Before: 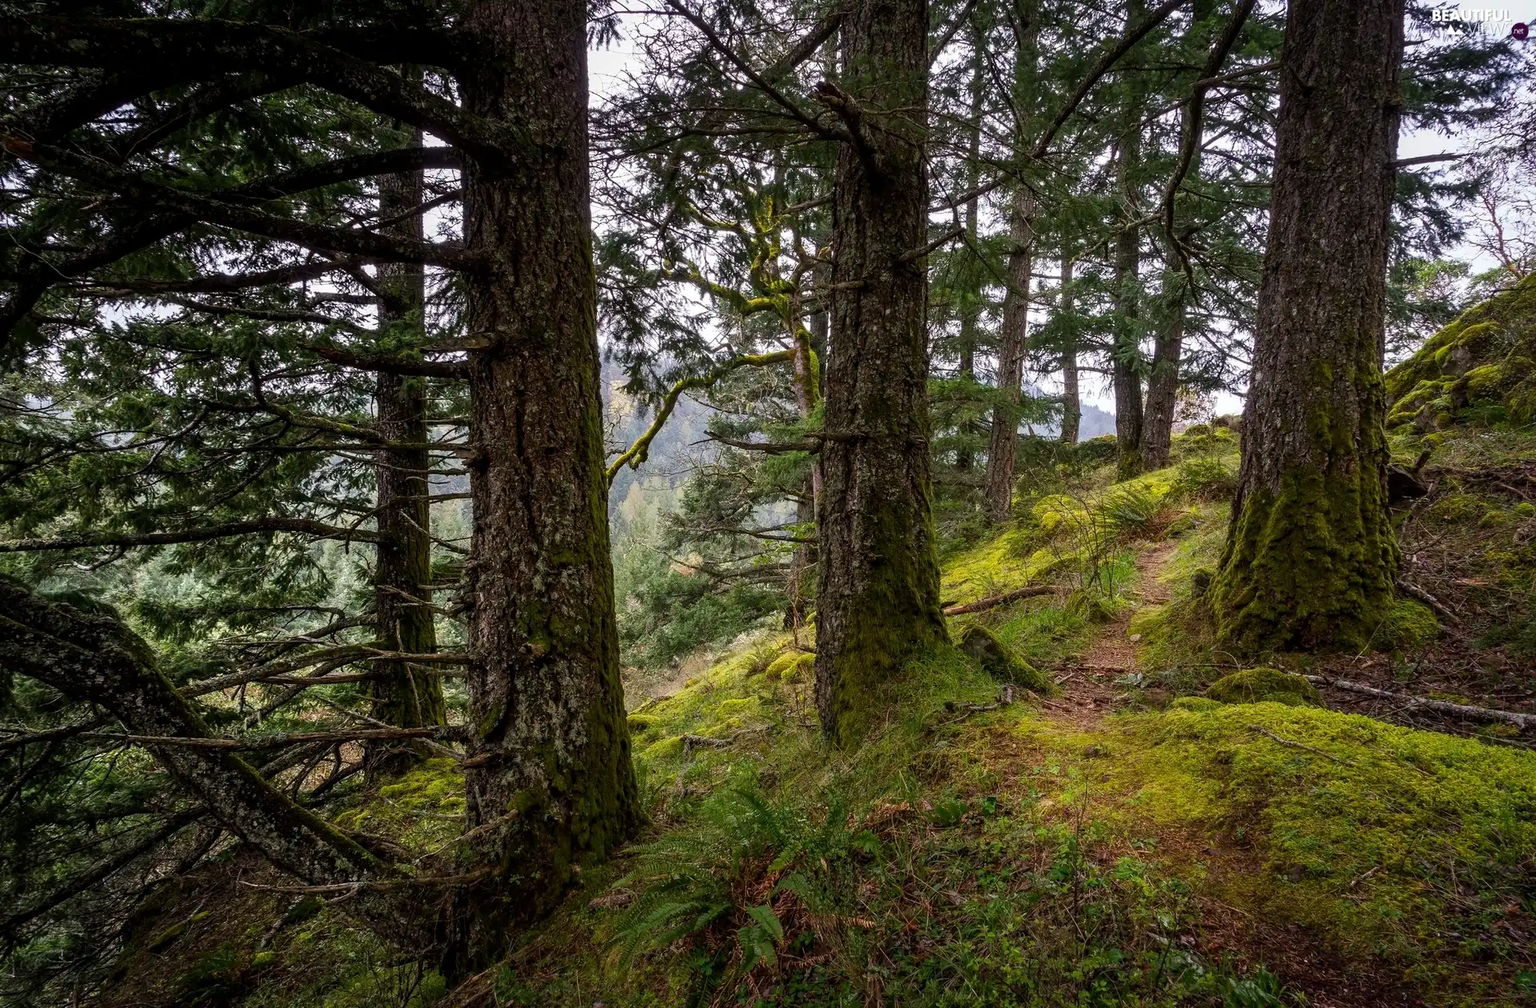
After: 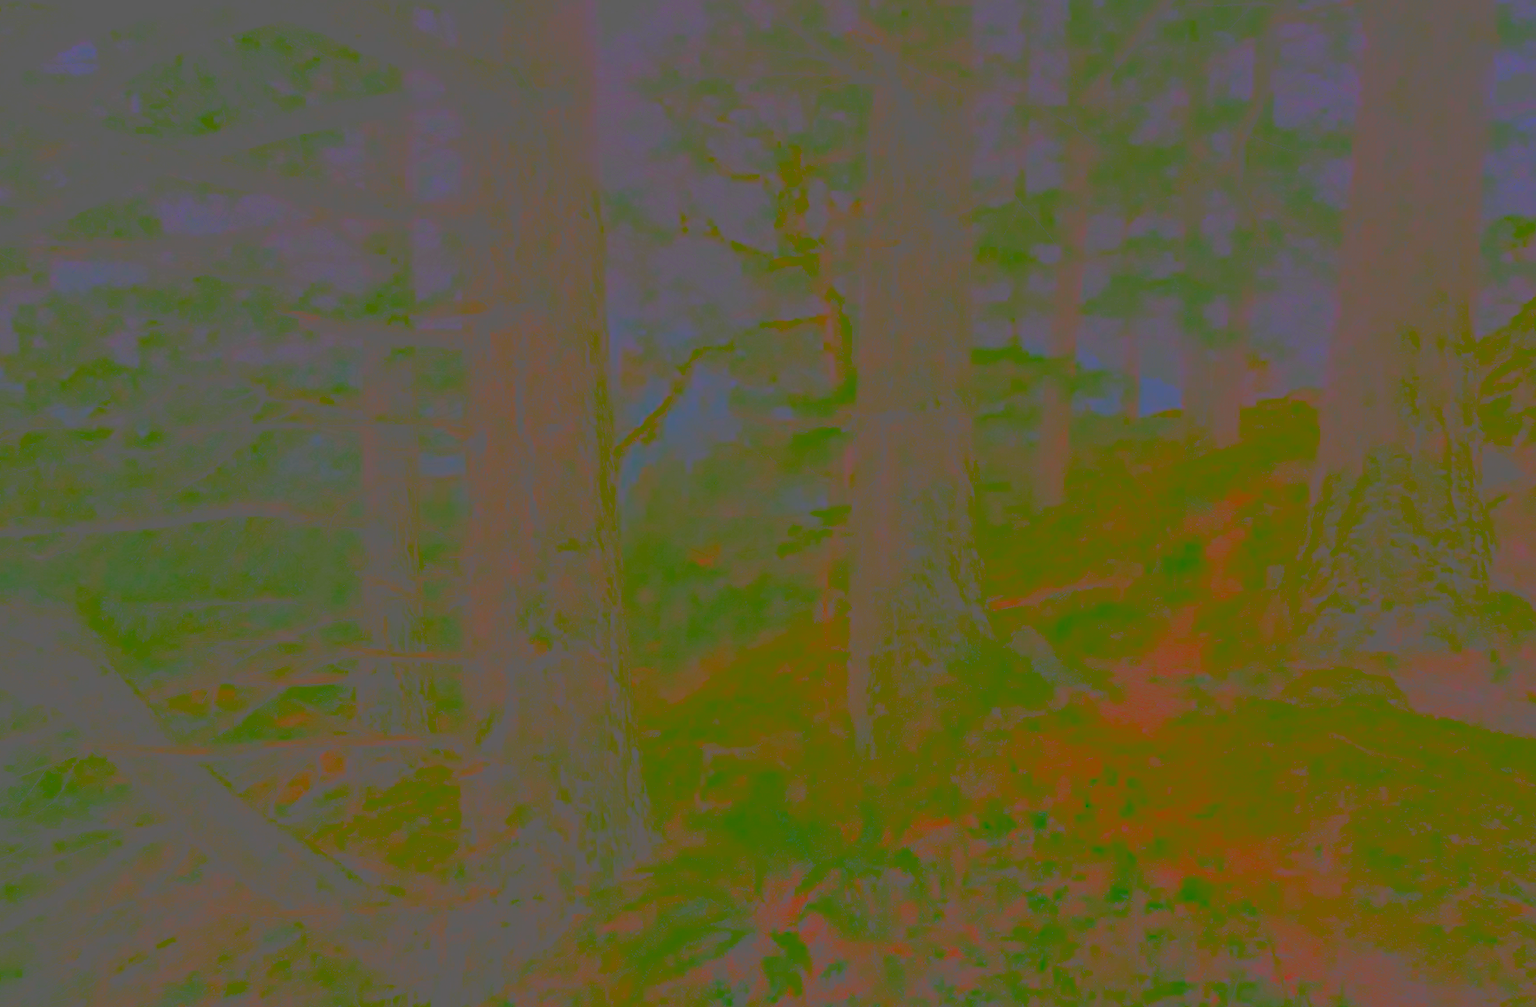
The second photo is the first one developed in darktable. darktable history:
sharpen: on, module defaults
crop: left 3.305%, top 6.436%, right 6.389%, bottom 3.258%
contrast brightness saturation: contrast -0.99, brightness -0.17, saturation 0.75
